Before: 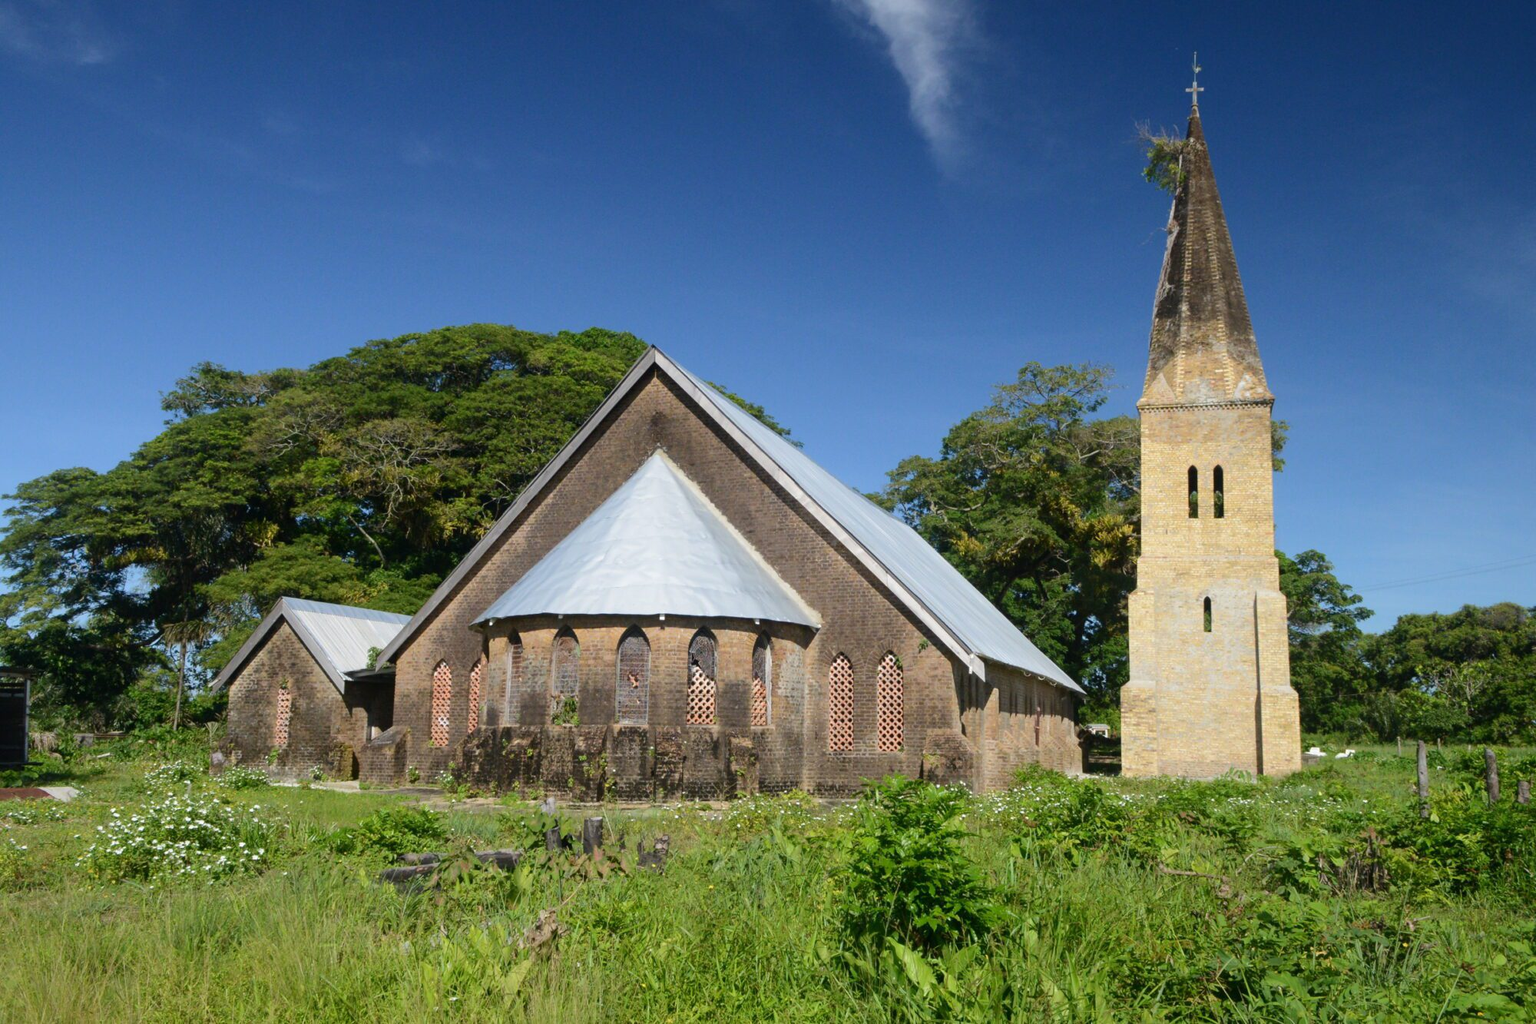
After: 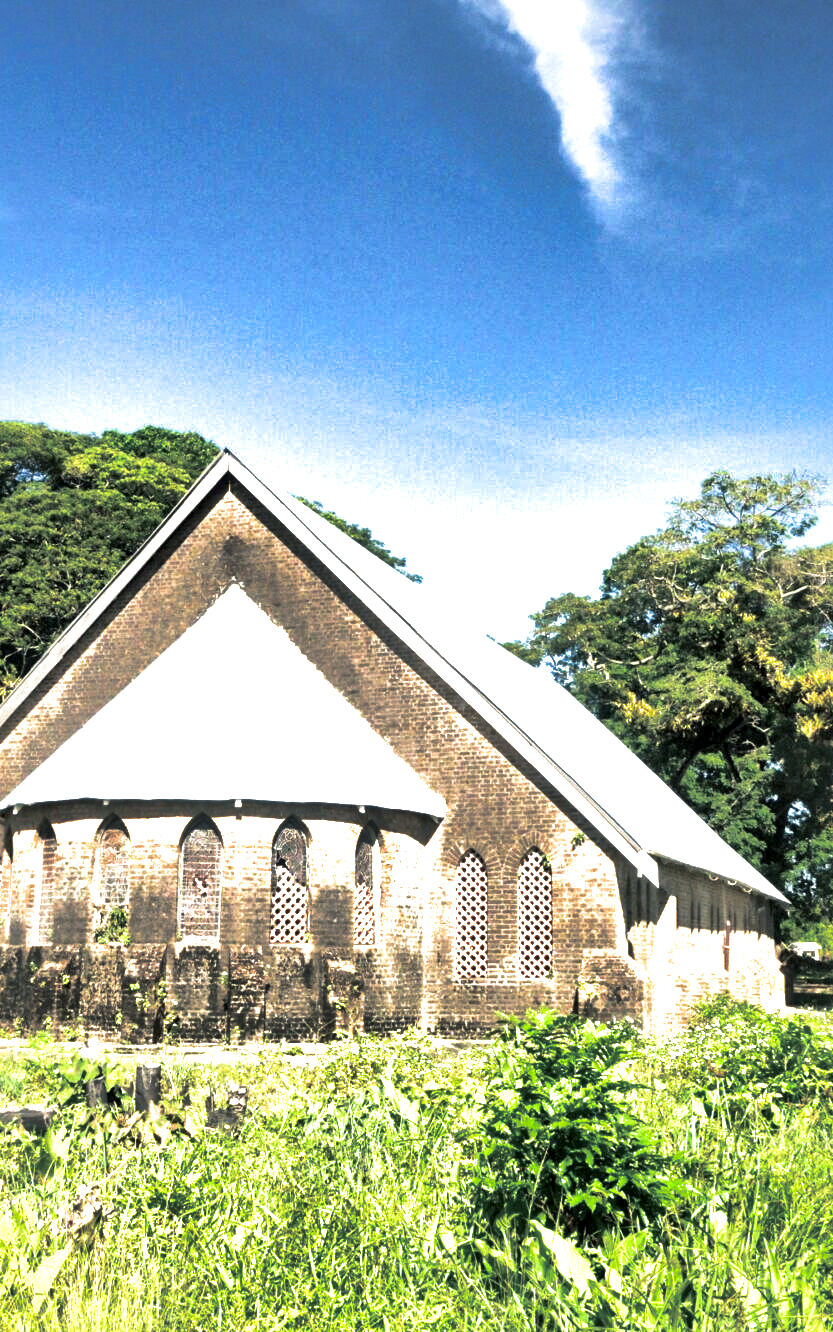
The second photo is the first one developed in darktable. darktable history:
local contrast: mode bilateral grid, contrast 44, coarseness 69, detail 214%, midtone range 0.2
shadows and highlights: shadows -20, white point adjustment -2, highlights -35
white balance: red 1.029, blue 0.92
crop: left 31.229%, right 27.105%
exposure: black level correction 0.001, exposure 1.84 EV, compensate highlight preservation false
split-toning: shadows › hue 201.6°, shadows › saturation 0.16, highlights › hue 50.4°, highlights › saturation 0.2, balance -49.9
